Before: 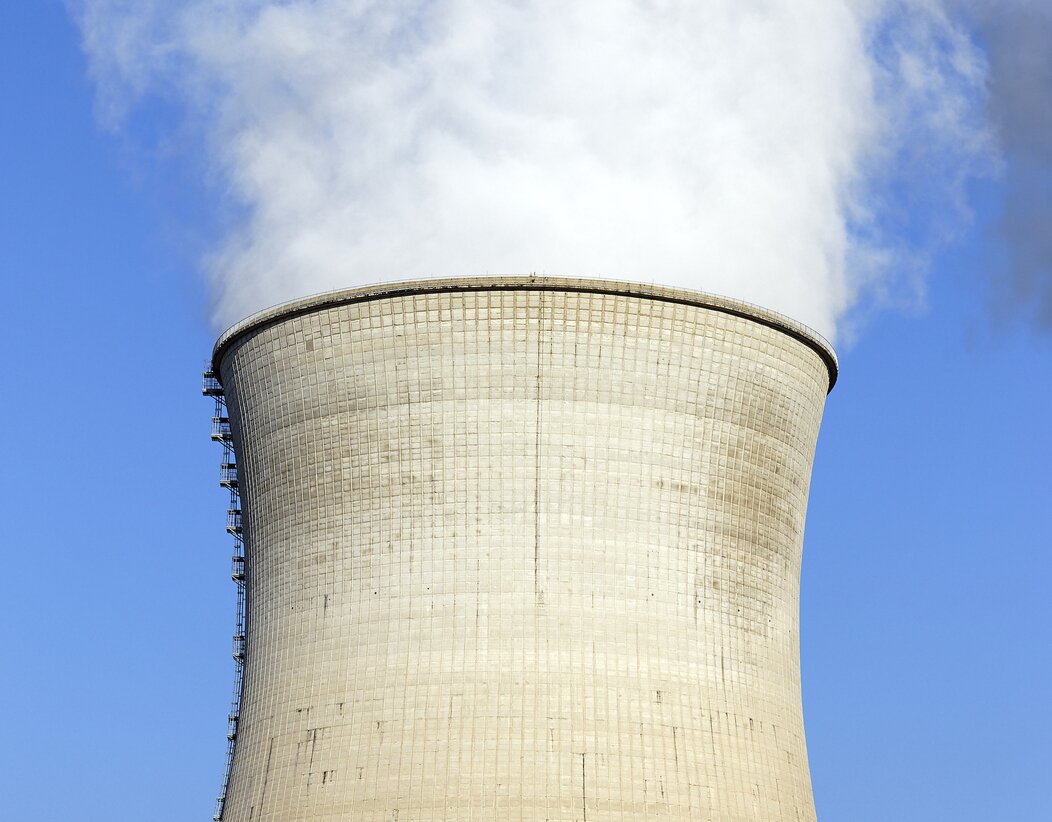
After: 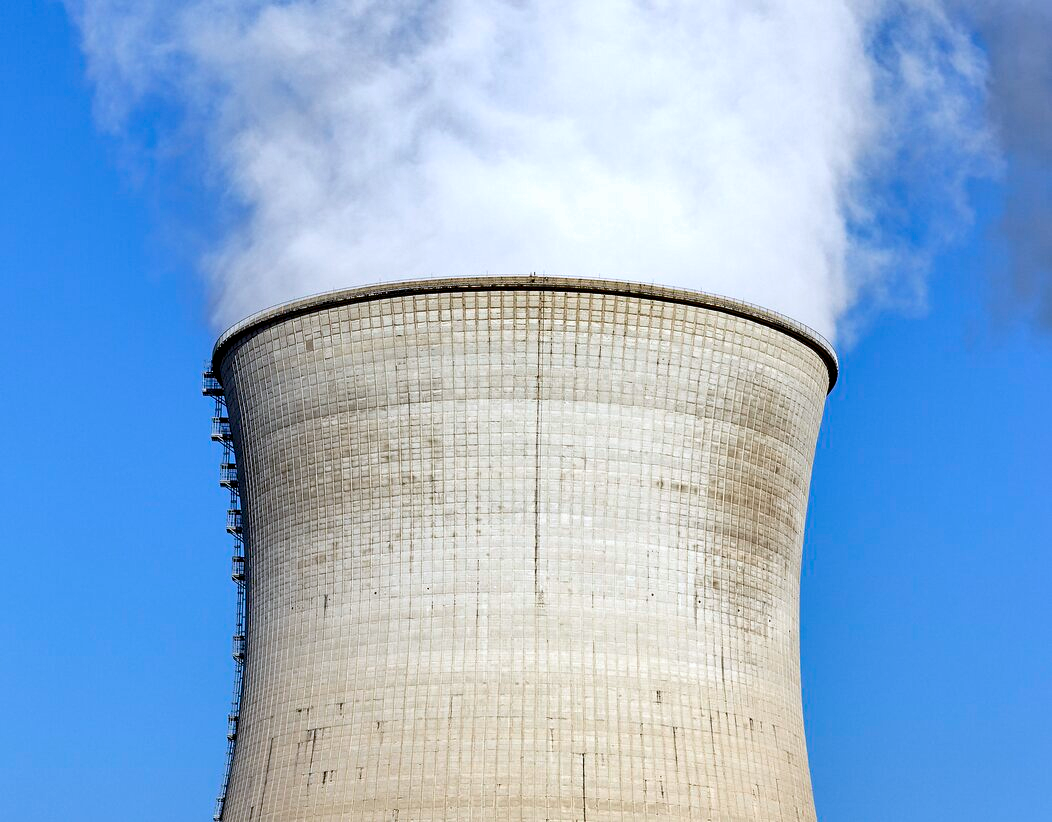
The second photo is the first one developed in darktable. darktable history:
color calibration: illuminant as shot in camera, x 0.358, y 0.373, temperature 4628.91 K
tone curve: curves: ch0 [(0, 0) (0.003, 0.003) (0.011, 0.01) (0.025, 0.023) (0.044, 0.041) (0.069, 0.064) (0.1, 0.092) (0.136, 0.125) (0.177, 0.163) (0.224, 0.207) (0.277, 0.255) (0.335, 0.309) (0.399, 0.375) (0.468, 0.459) (0.543, 0.548) (0.623, 0.629) (0.709, 0.716) (0.801, 0.808) (0.898, 0.911) (1, 1)], color space Lab, independent channels, preserve colors none
shadows and highlights: low approximation 0.01, soften with gaussian
exposure: black level correction 0.009, compensate highlight preservation false
